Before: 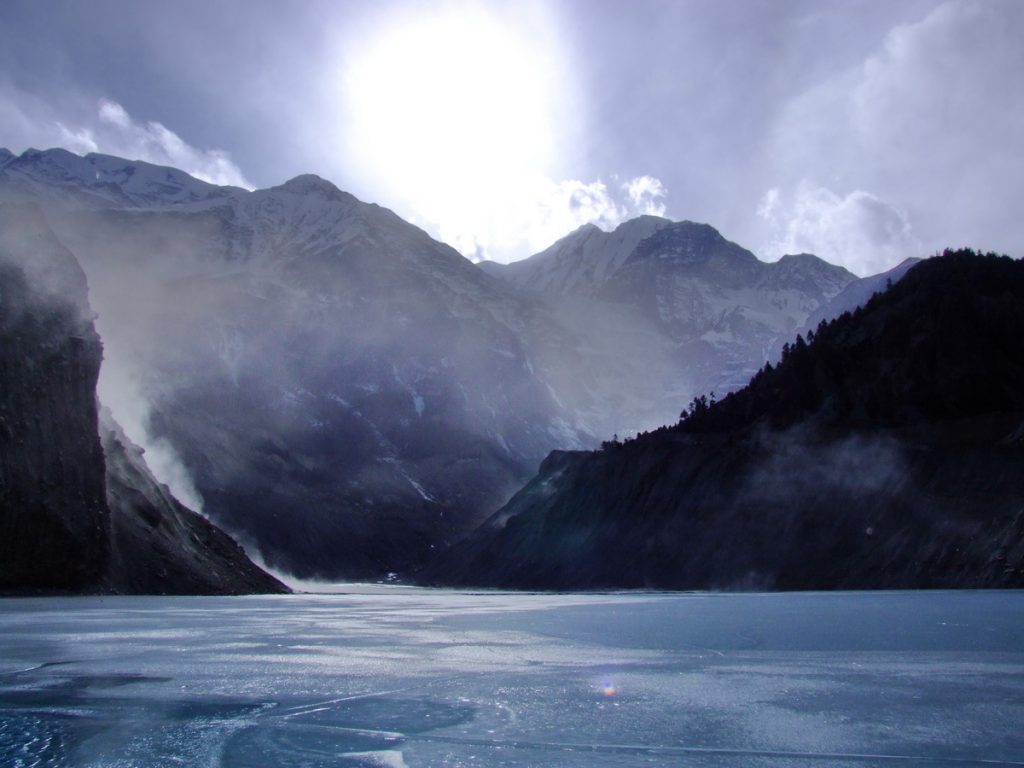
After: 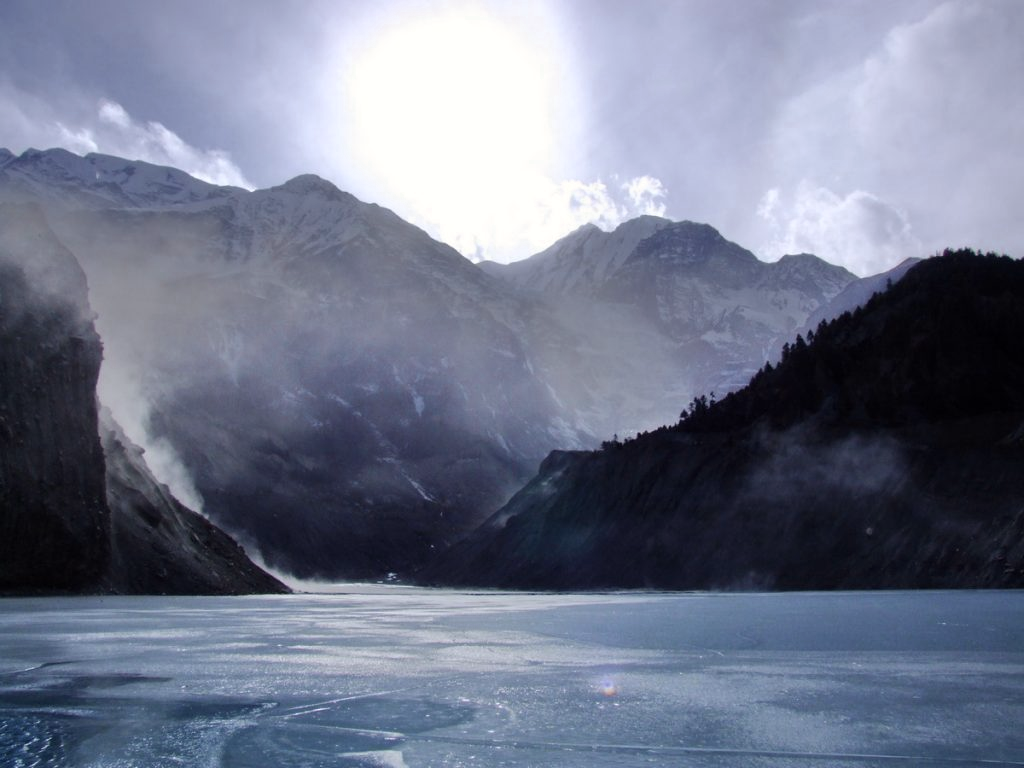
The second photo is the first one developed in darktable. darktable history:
white balance: red 1.009, blue 0.985
color zones: curves: ch0 [(0, 0.5) (0.125, 0.4) (0.25, 0.5) (0.375, 0.4) (0.5, 0.4) (0.625, 0.6) (0.75, 0.6) (0.875, 0.5)]; ch1 [(0, 0.35) (0.125, 0.45) (0.25, 0.35) (0.375, 0.35) (0.5, 0.35) (0.625, 0.35) (0.75, 0.45) (0.875, 0.35)]; ch2 [(0, 0.6) (0.125, 0.5) (0.25, 0.5) (0.375, 0.6) (0.5, 0.6) (0.625, 0.5) (0.75, 0.5) (0.875, 0.5)]
